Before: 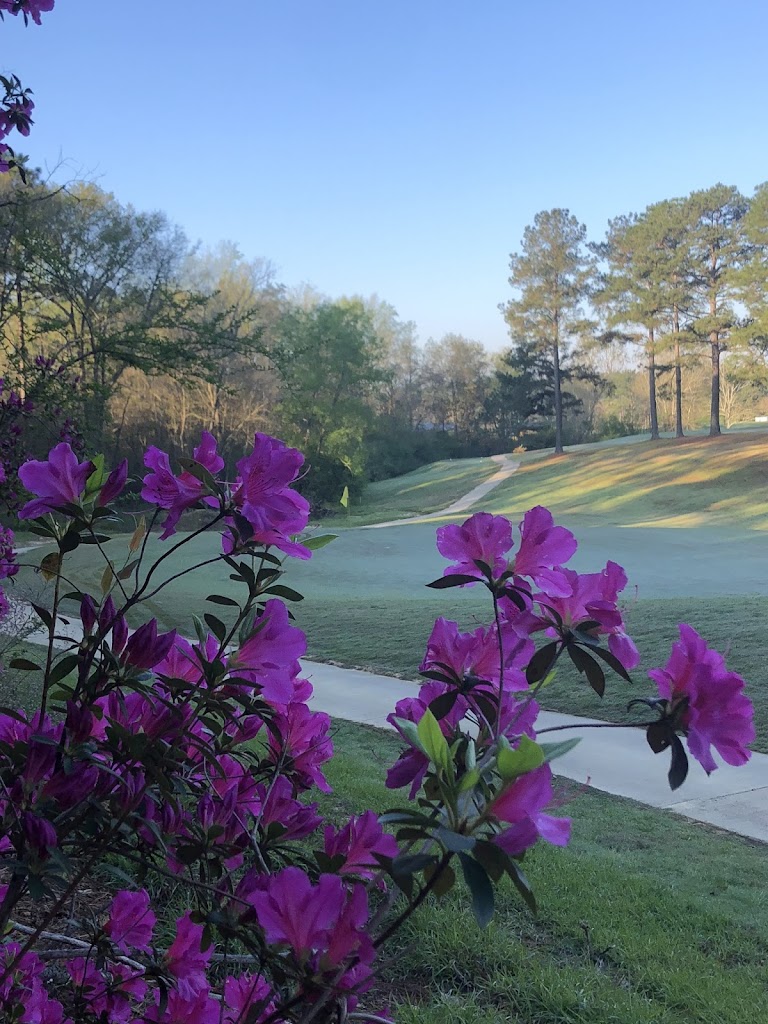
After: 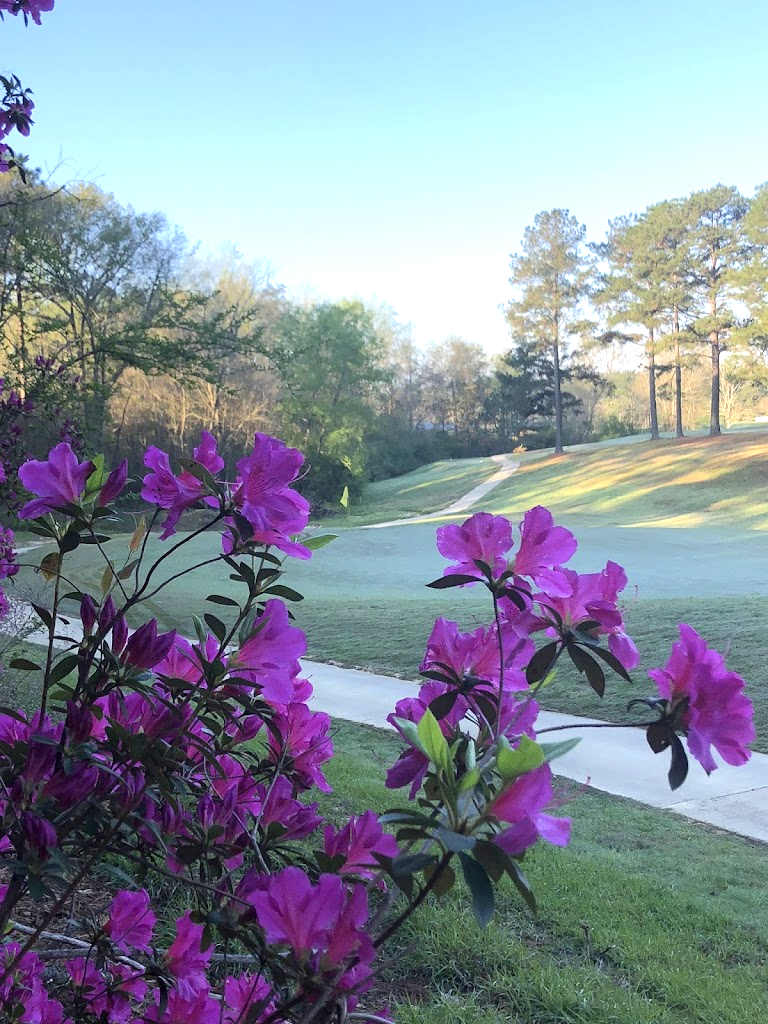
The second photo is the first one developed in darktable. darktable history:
exposure: exposure 0.807 EV, compensate exposure bias true, compensate highlight preservation false
